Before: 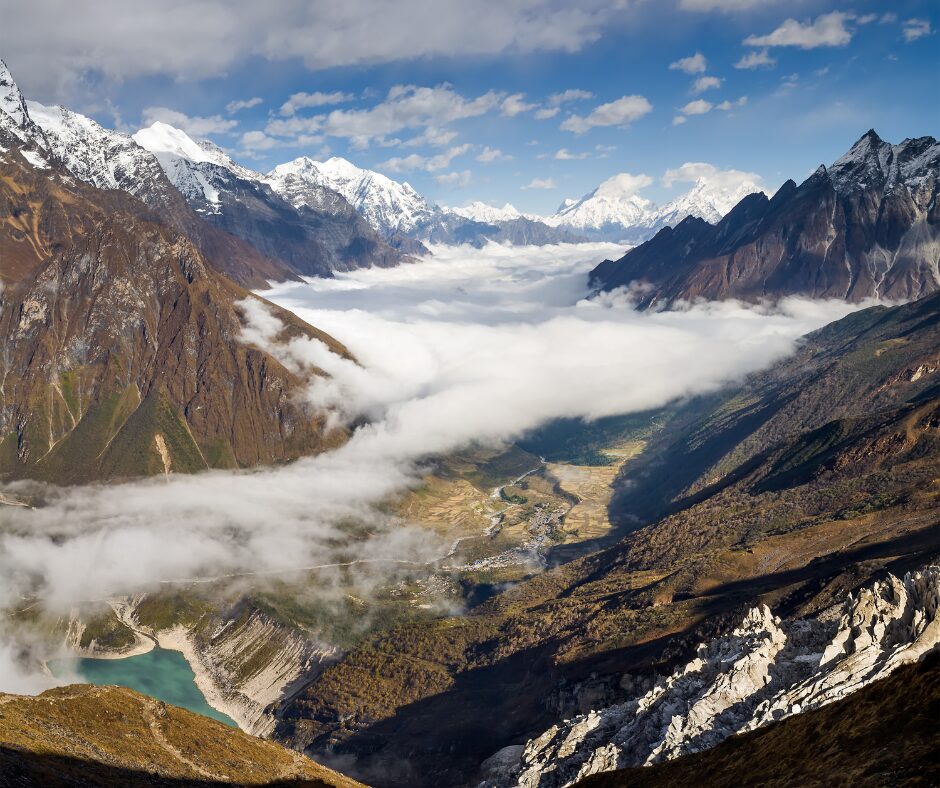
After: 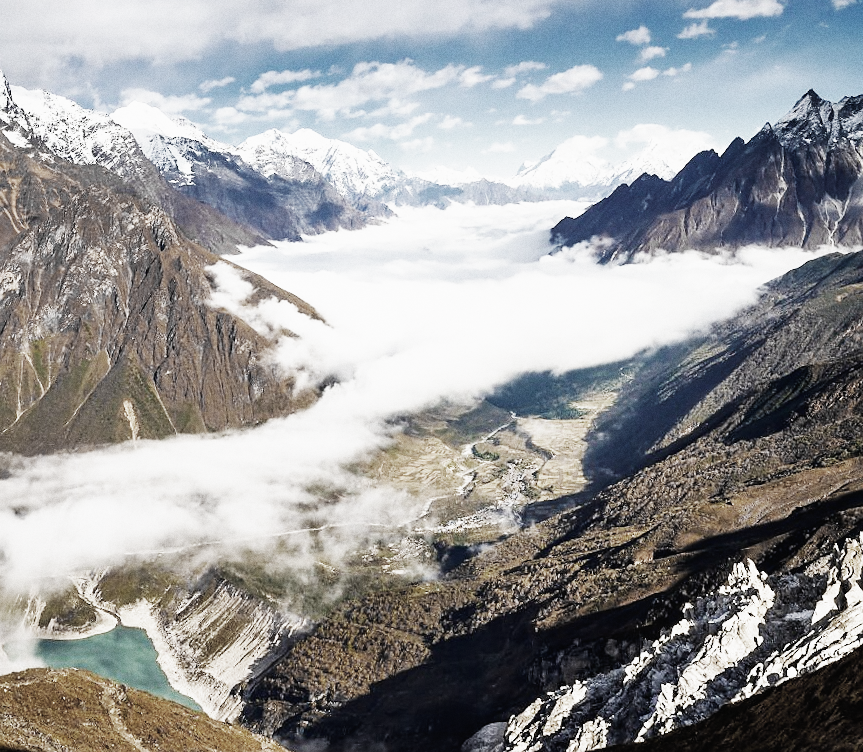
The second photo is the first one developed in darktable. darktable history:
sharpen: radius 1, threshold 1
base curve: curves: ch0 [(0, 0) (0.007, 0.004) (0.027, 0.03) (0.046, 0.07) (0.207, 0.54) (0.442, 0.872) (0.673, 0.972) (1, 1)], preserve colors none
grain: on, module defaults
rotate and perspective: rotation -1.68°, lens shift (vertical) -0.146, crop left 0.049, crop right 0.912, crop top 0.032, crop bottom 0.96
contrast brightness saturation: contrast -0.02, brightness -0.01, saturation 0.03
color zones: curves: ch0 [(0, 0.487) (0.241, 0.395) (0.434, 0.373) (0.658, 0.412) (0.838, 0.487)]; ch1 [(0, 0) (0.053, 0.053) (0.211, 0.202) (0.579, 0.259) (0.781, 0.241)]
crop and rotate: left 0.614%, top 0.179%, bottom 0.309%
